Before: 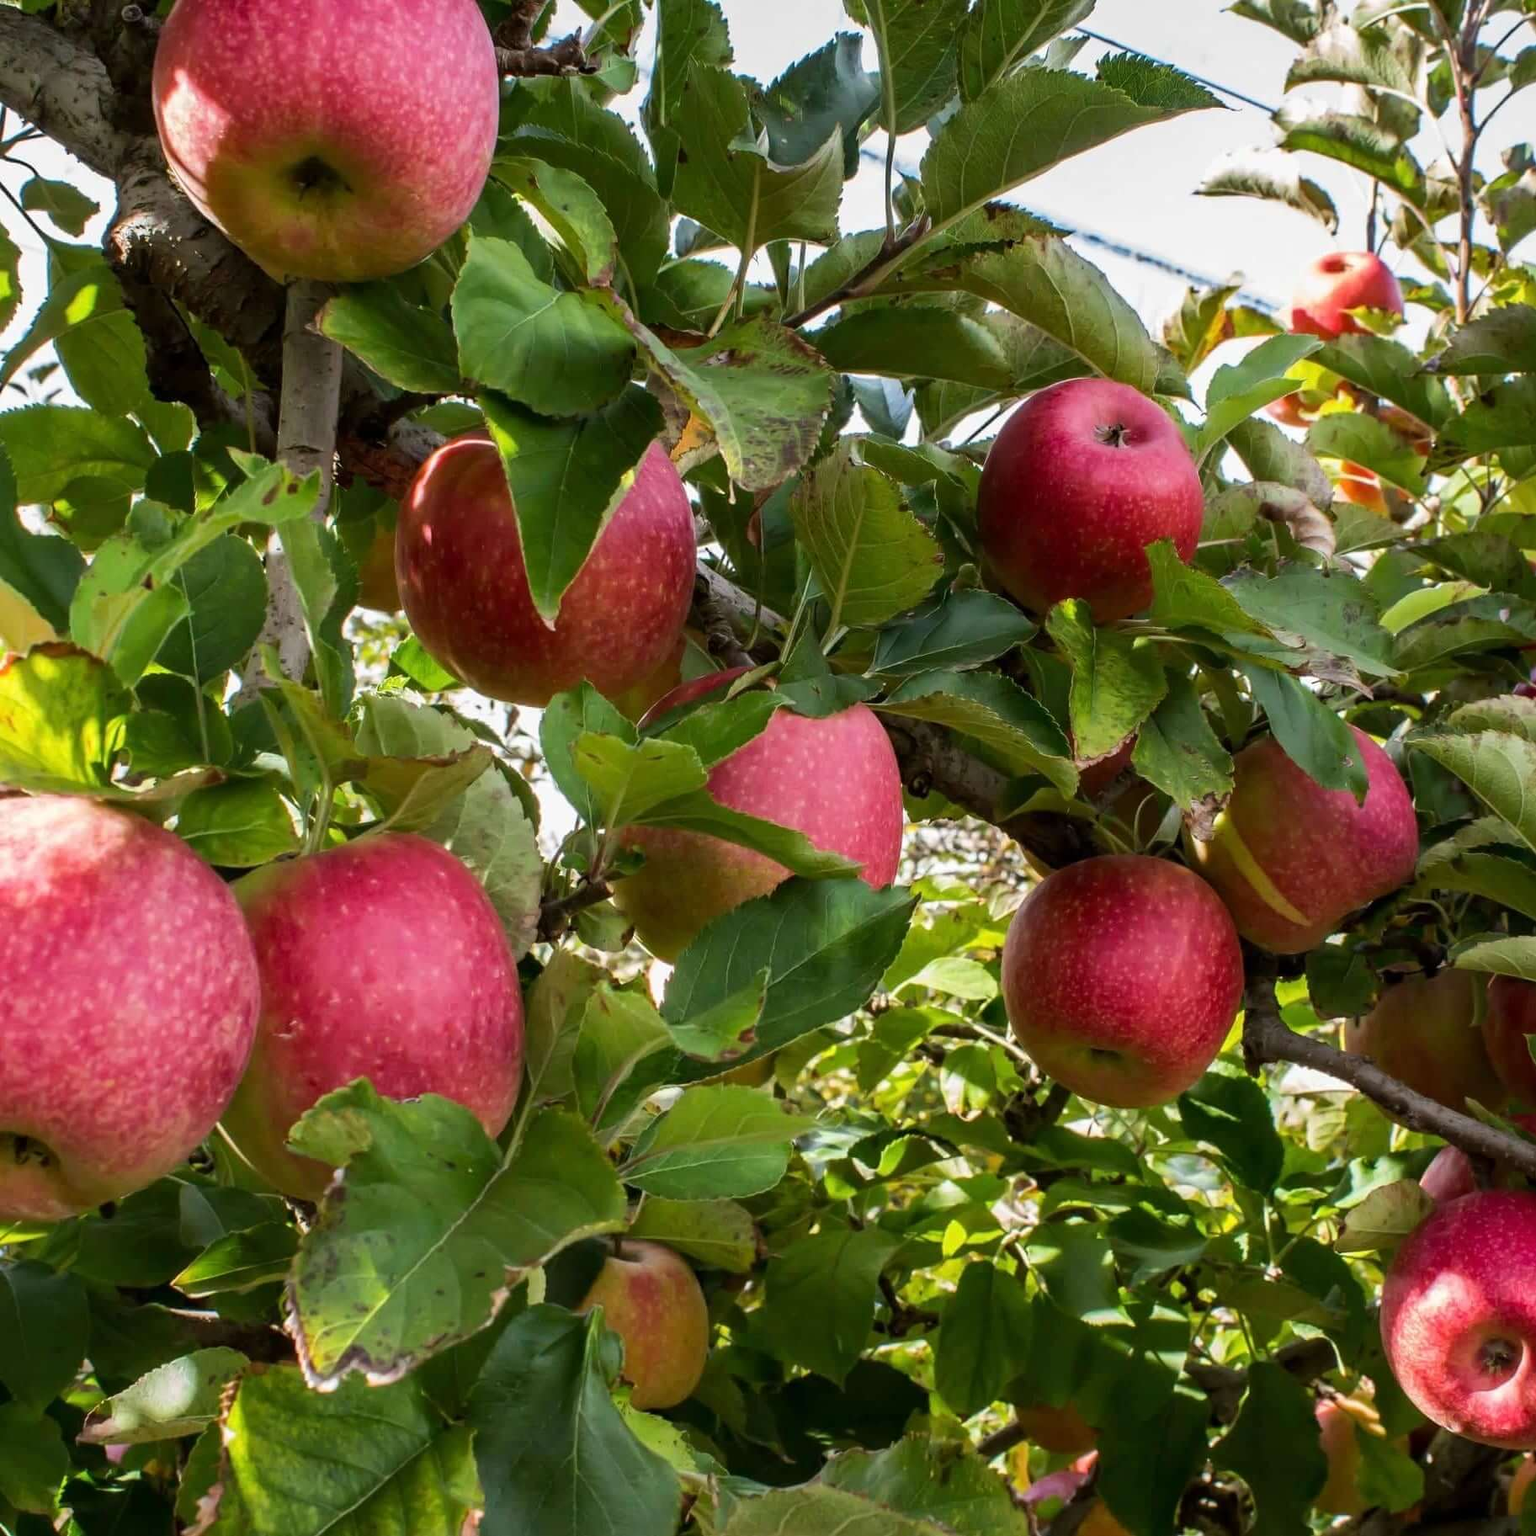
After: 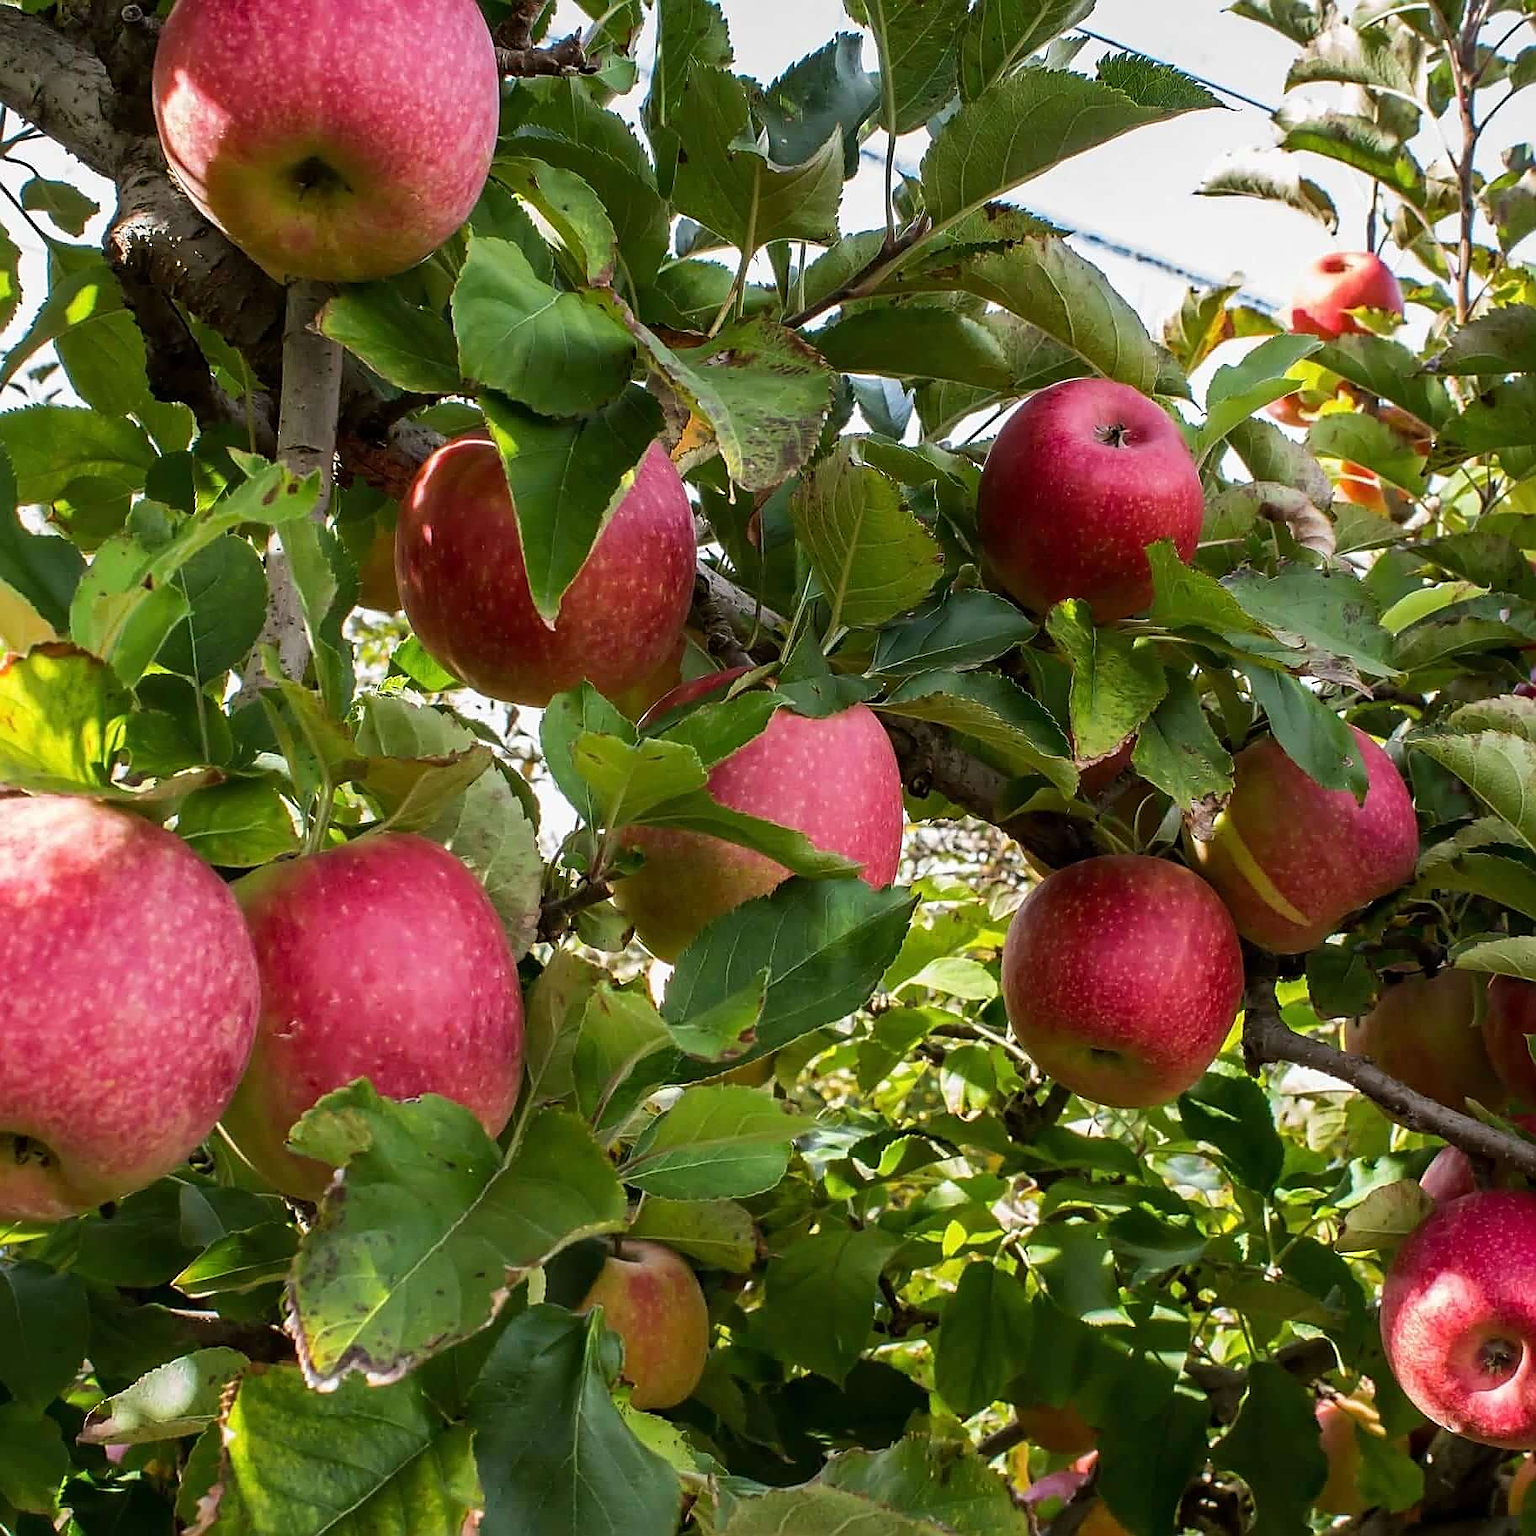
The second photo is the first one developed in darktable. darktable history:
sharpen: radius 1.377, amount 1.251, threshold 0.624
